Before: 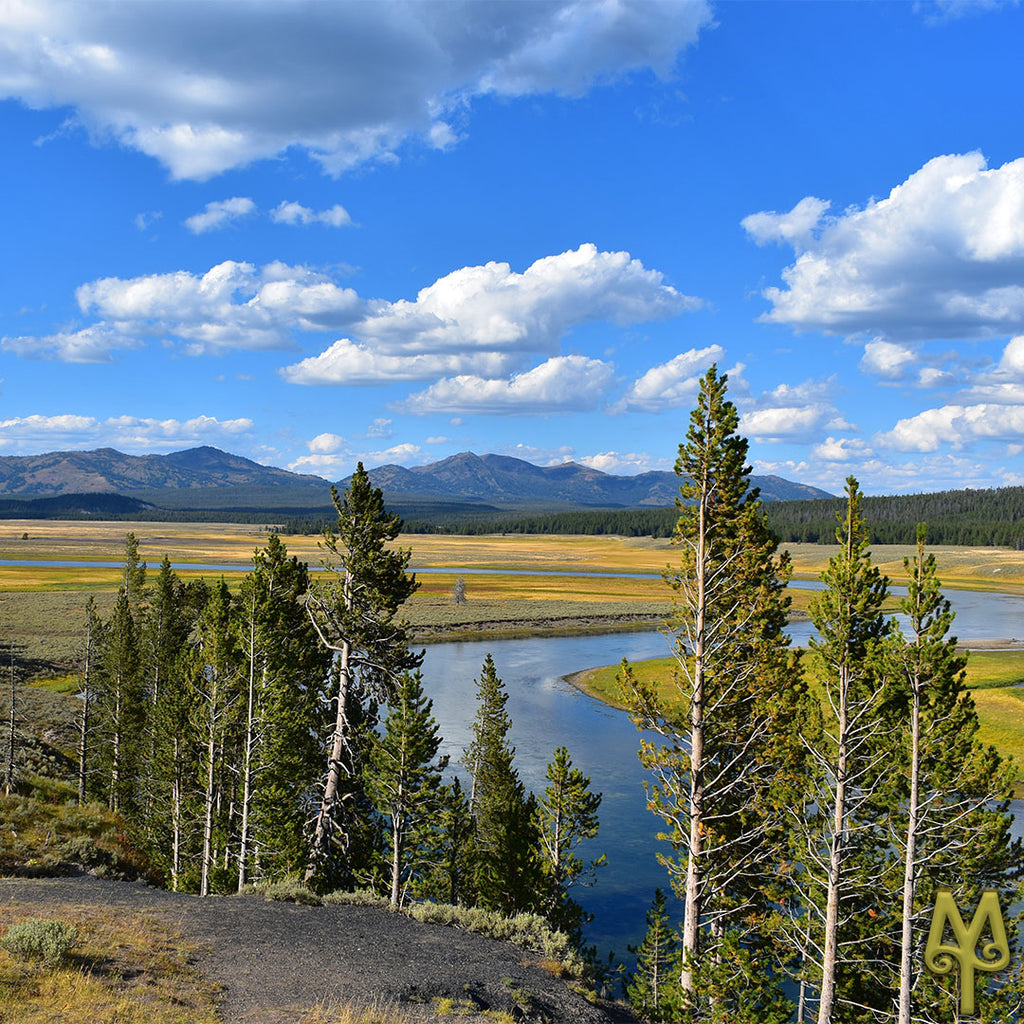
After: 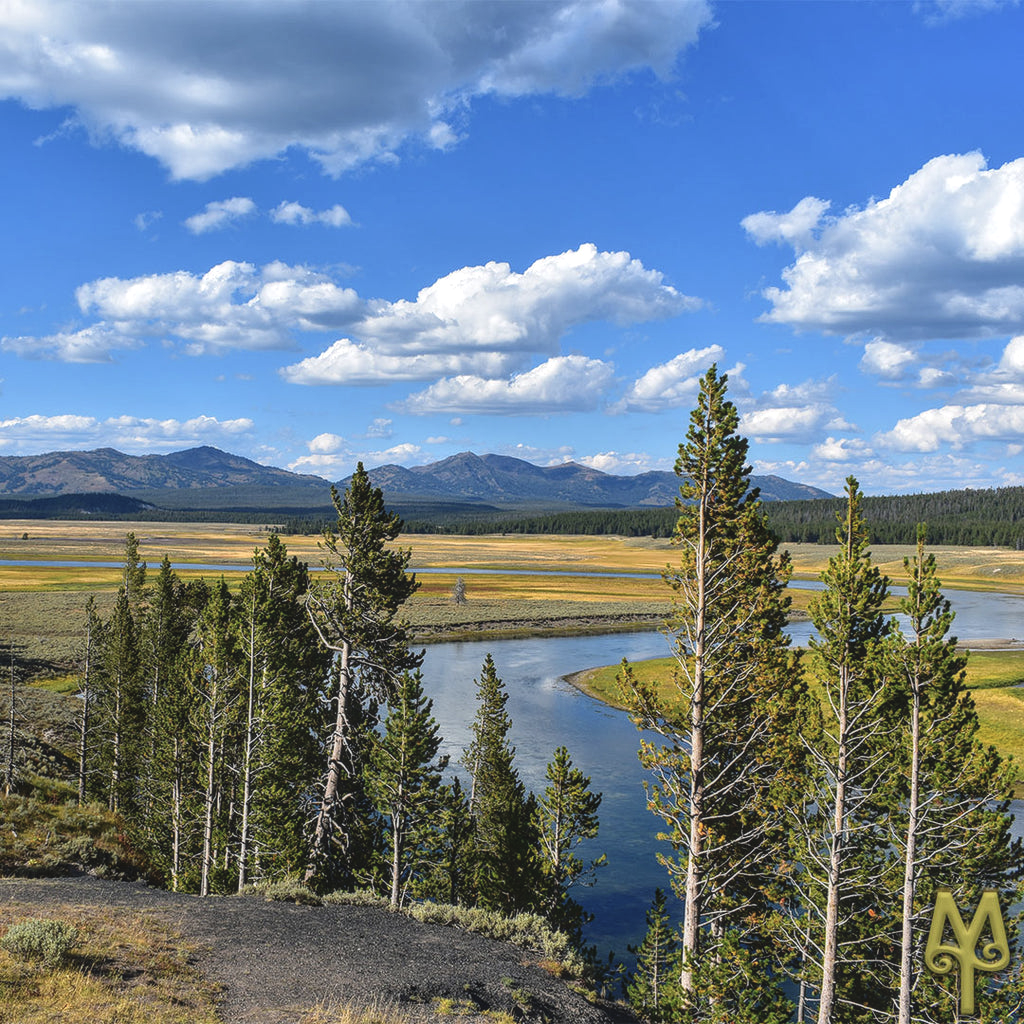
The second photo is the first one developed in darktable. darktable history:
local contrast: highlights 61%, detail 143%, midtone range 0.428
color balance: lift [1.01, 1, 1, 1], gamma [1.097, 1, 1, 1], gain [0.85, 1, 1, 1]
